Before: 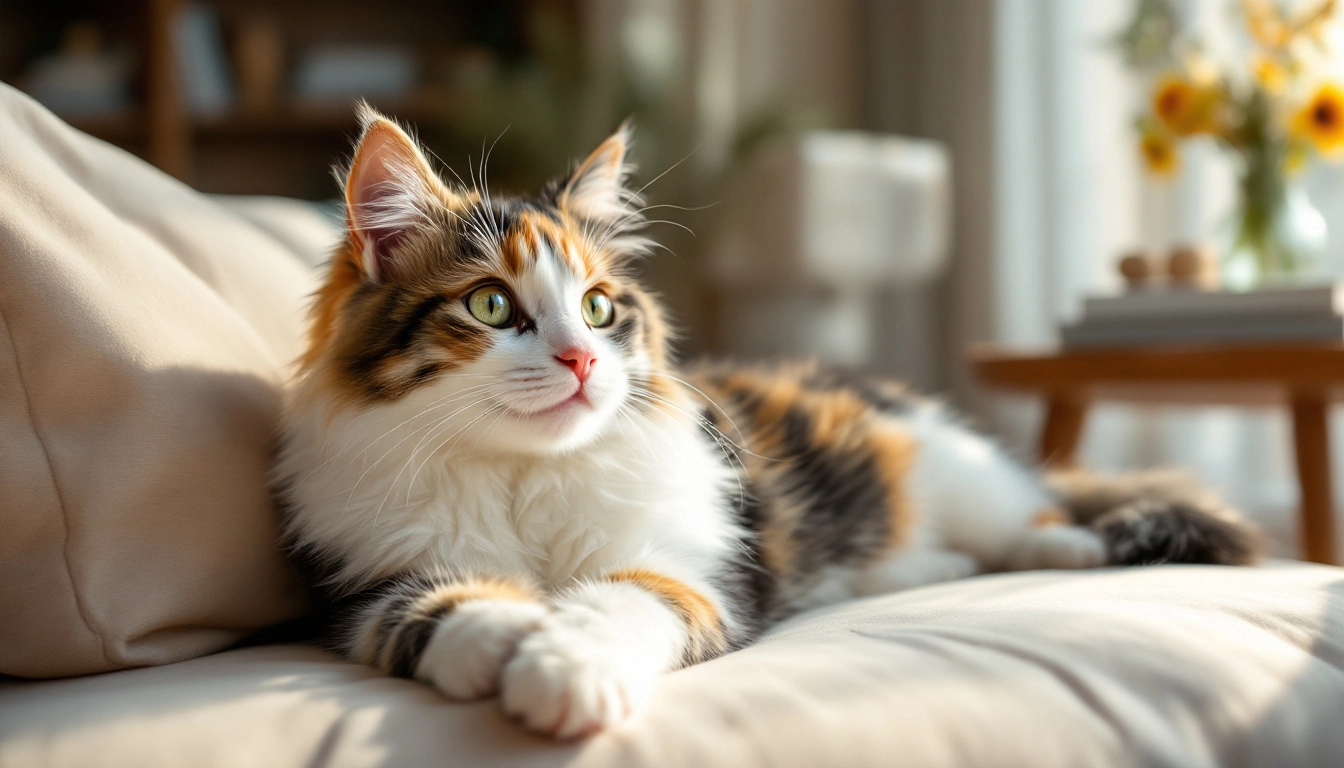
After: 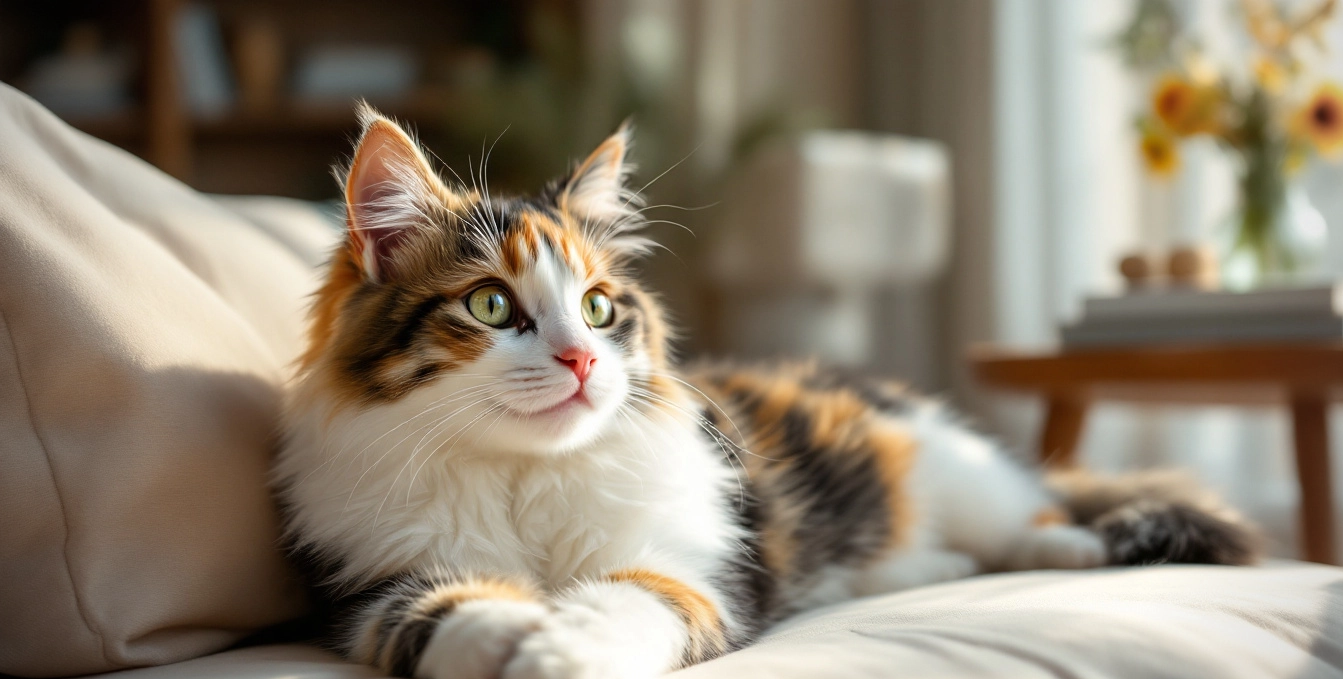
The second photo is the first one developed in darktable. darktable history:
vignetting: on, module defaults
crop and rotate: top 0%, bottom 11.49%
